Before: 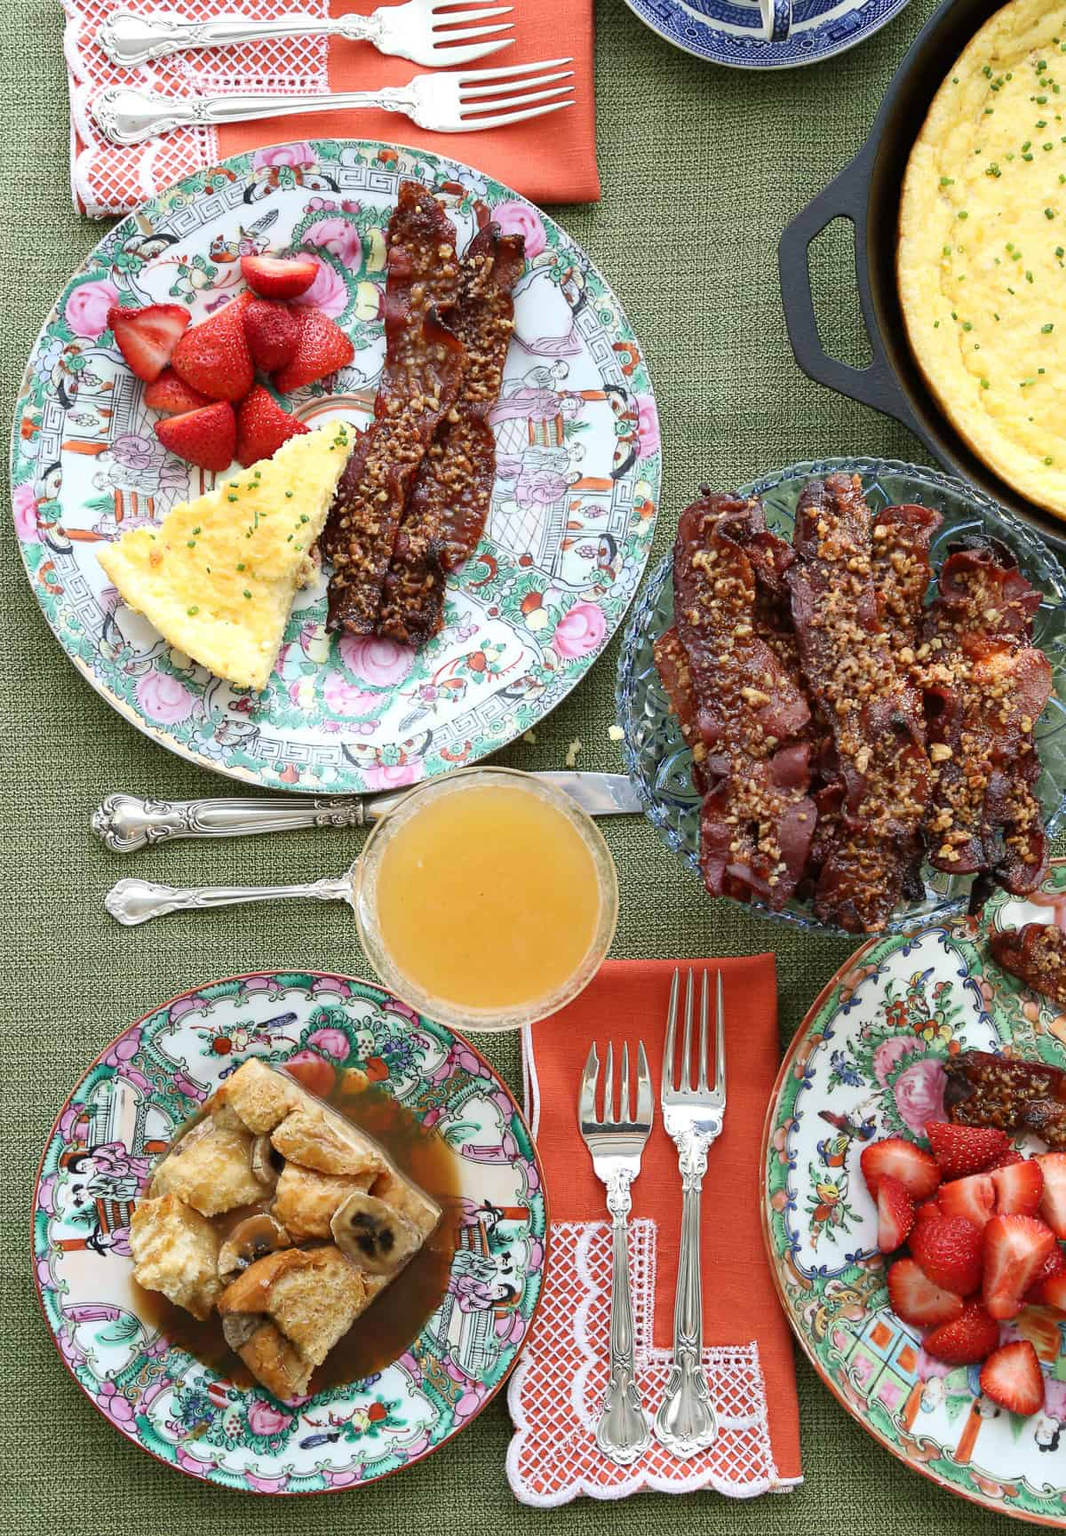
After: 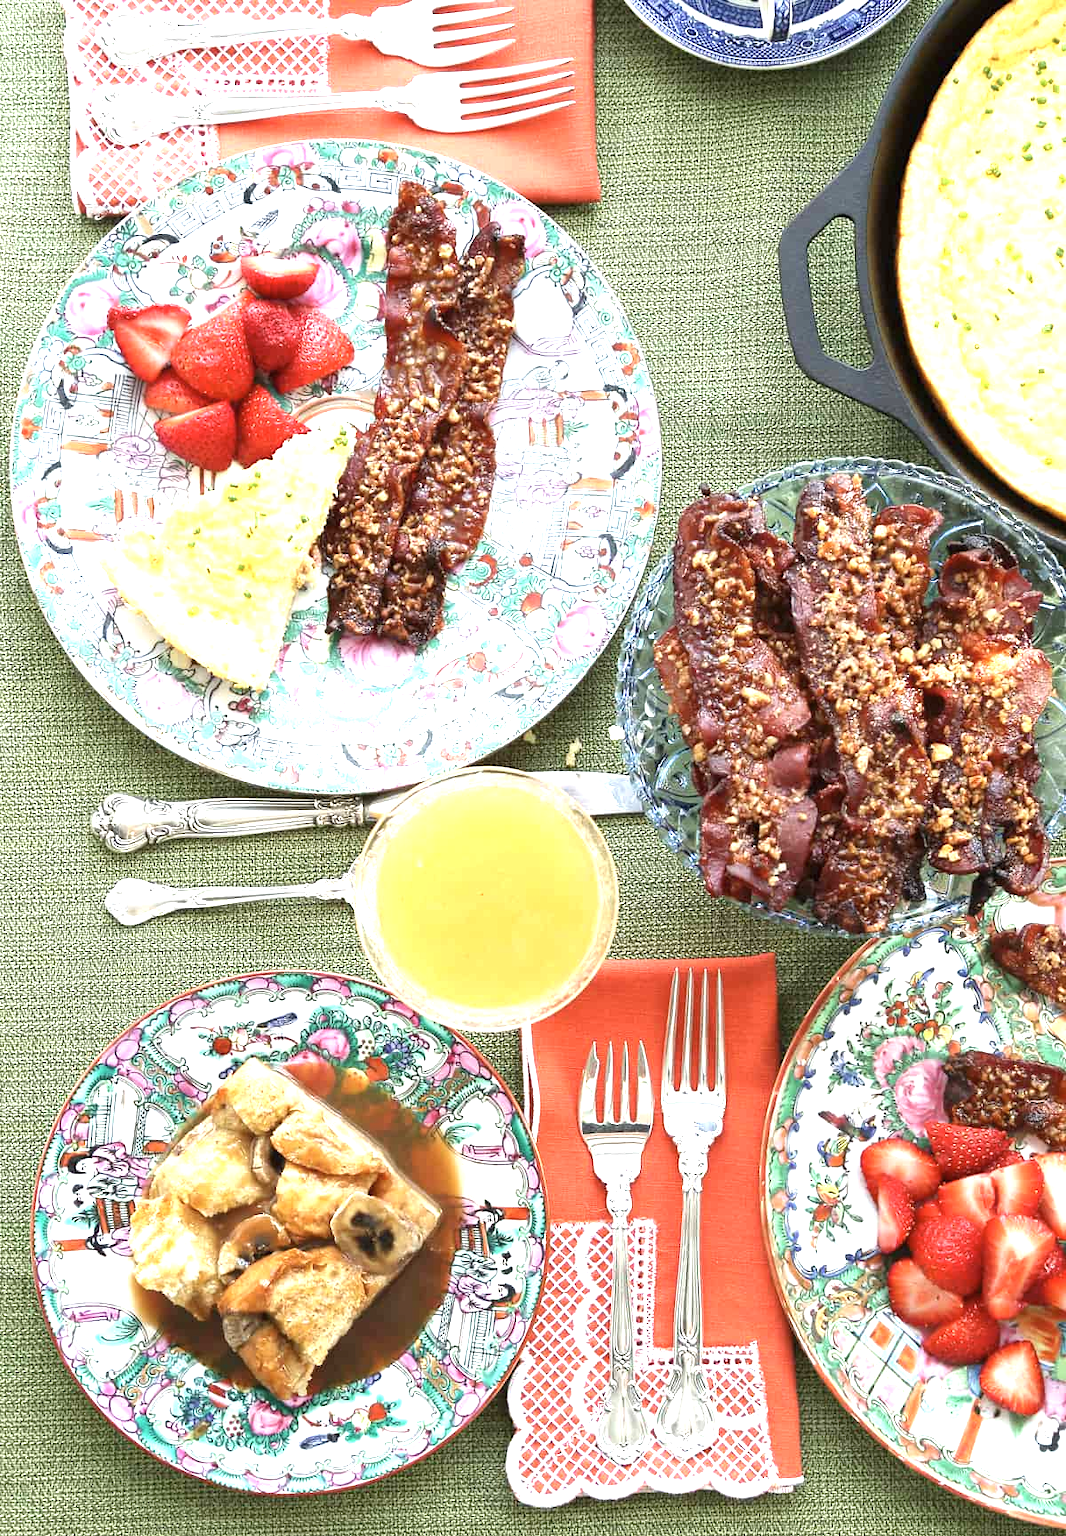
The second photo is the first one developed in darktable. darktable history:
exposure: black level correction 0, exposure 1.181 EV, compensate exposure bias true, compensate highlight preservation false
contrast brightness saturation: saturation -0.097
